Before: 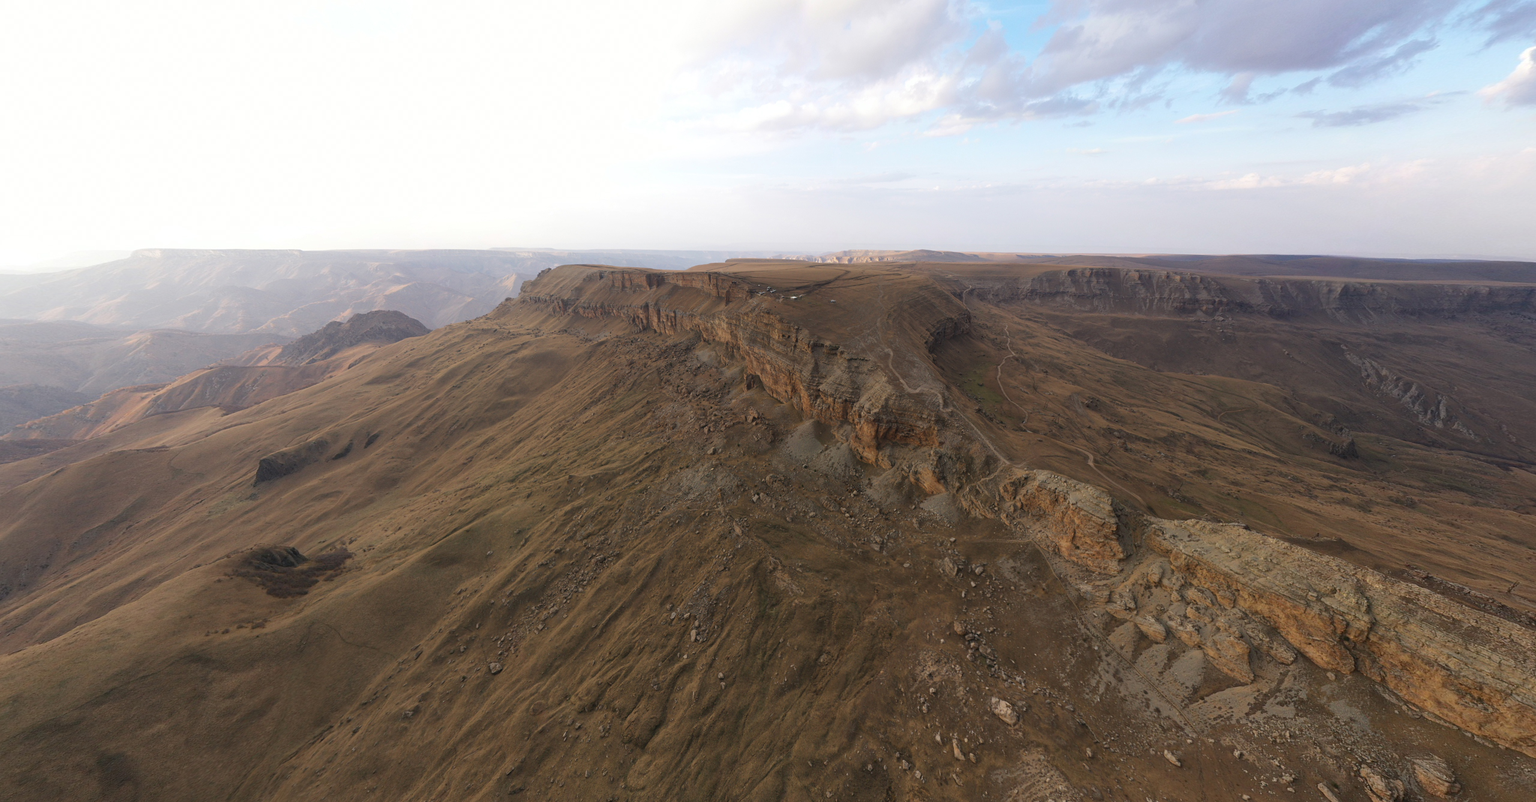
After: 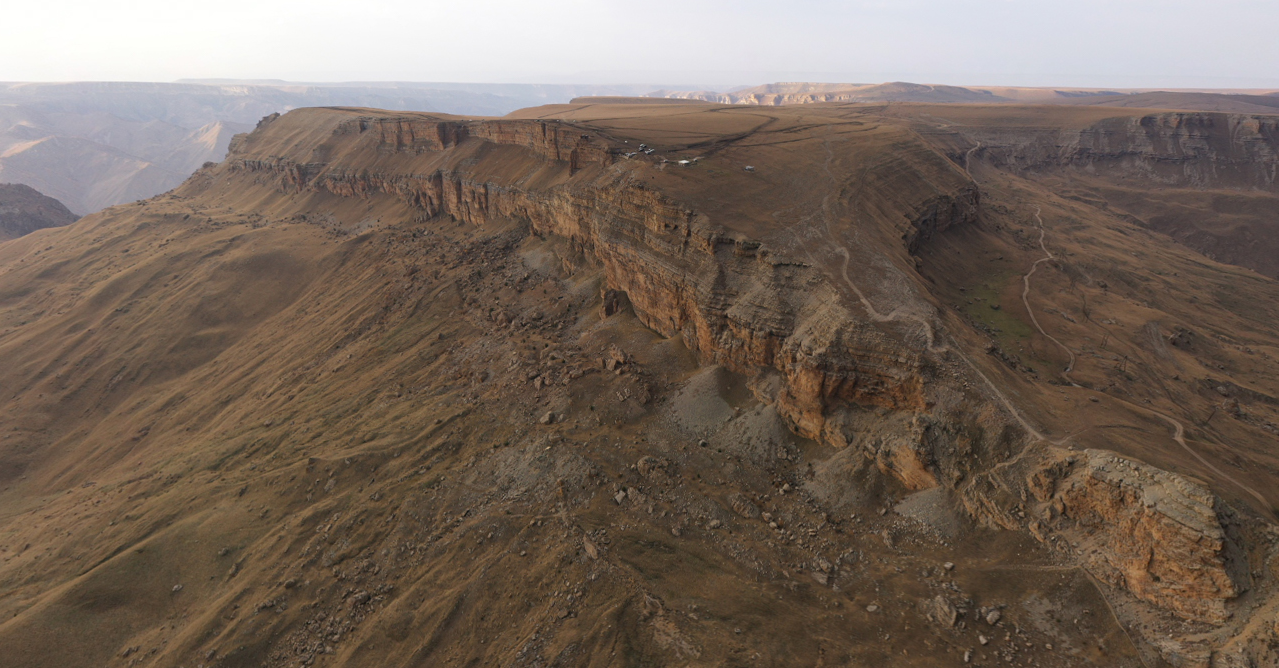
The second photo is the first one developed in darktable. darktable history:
white balance: emerald 1
crop: left 25%, top 25%, right 25%, bottom 25%
